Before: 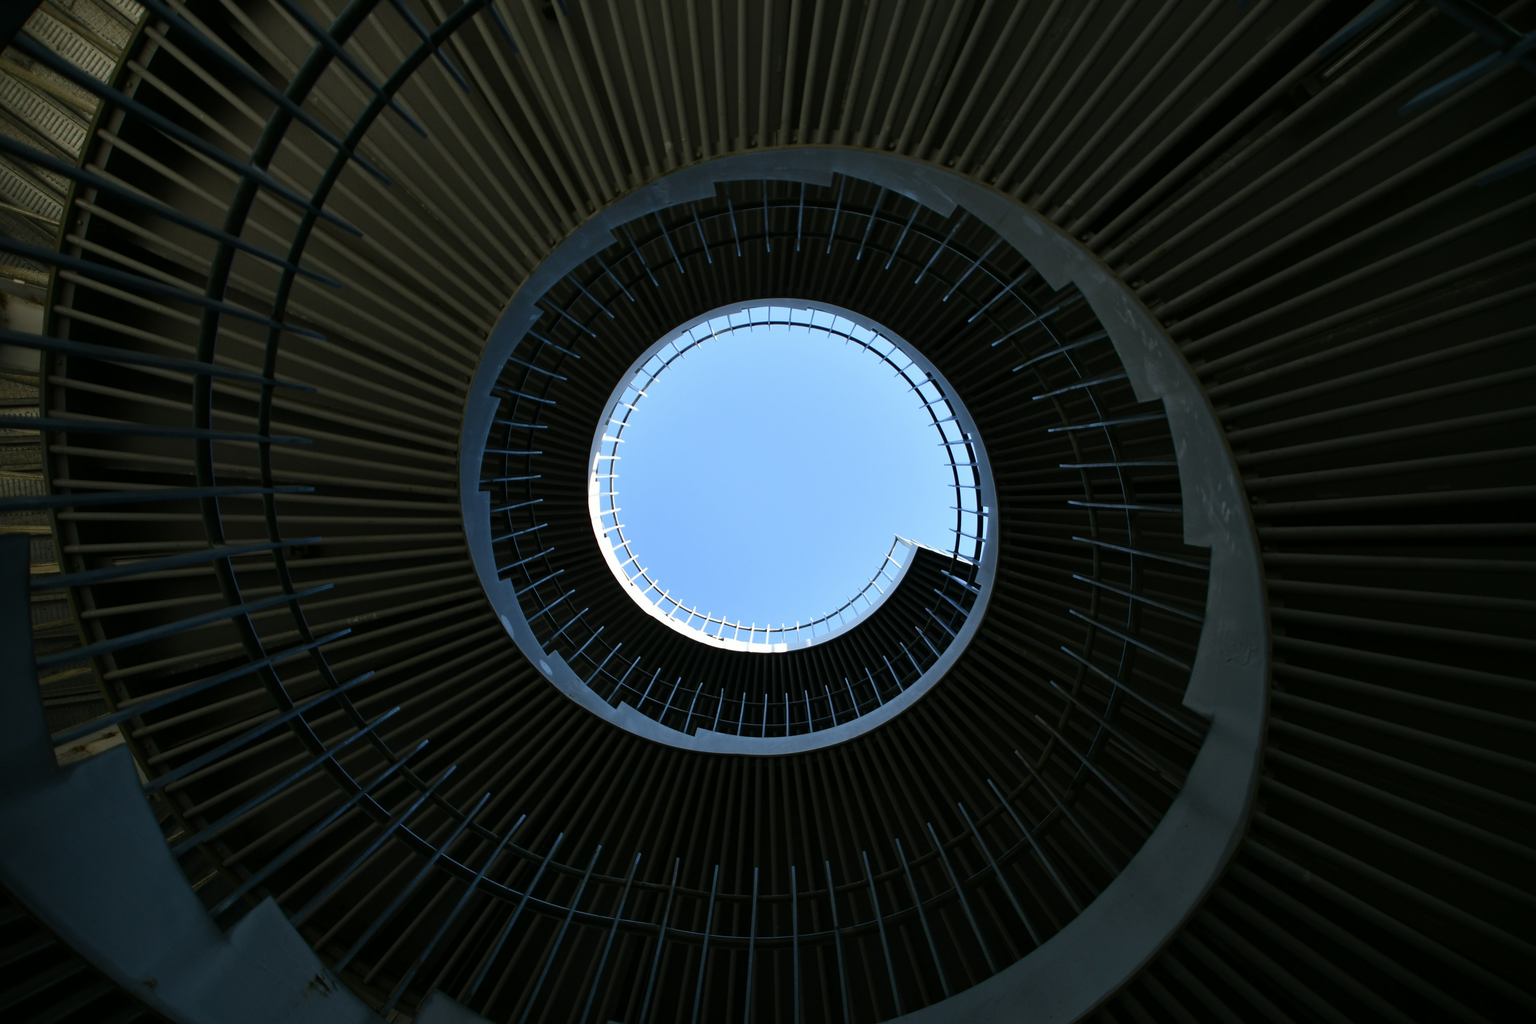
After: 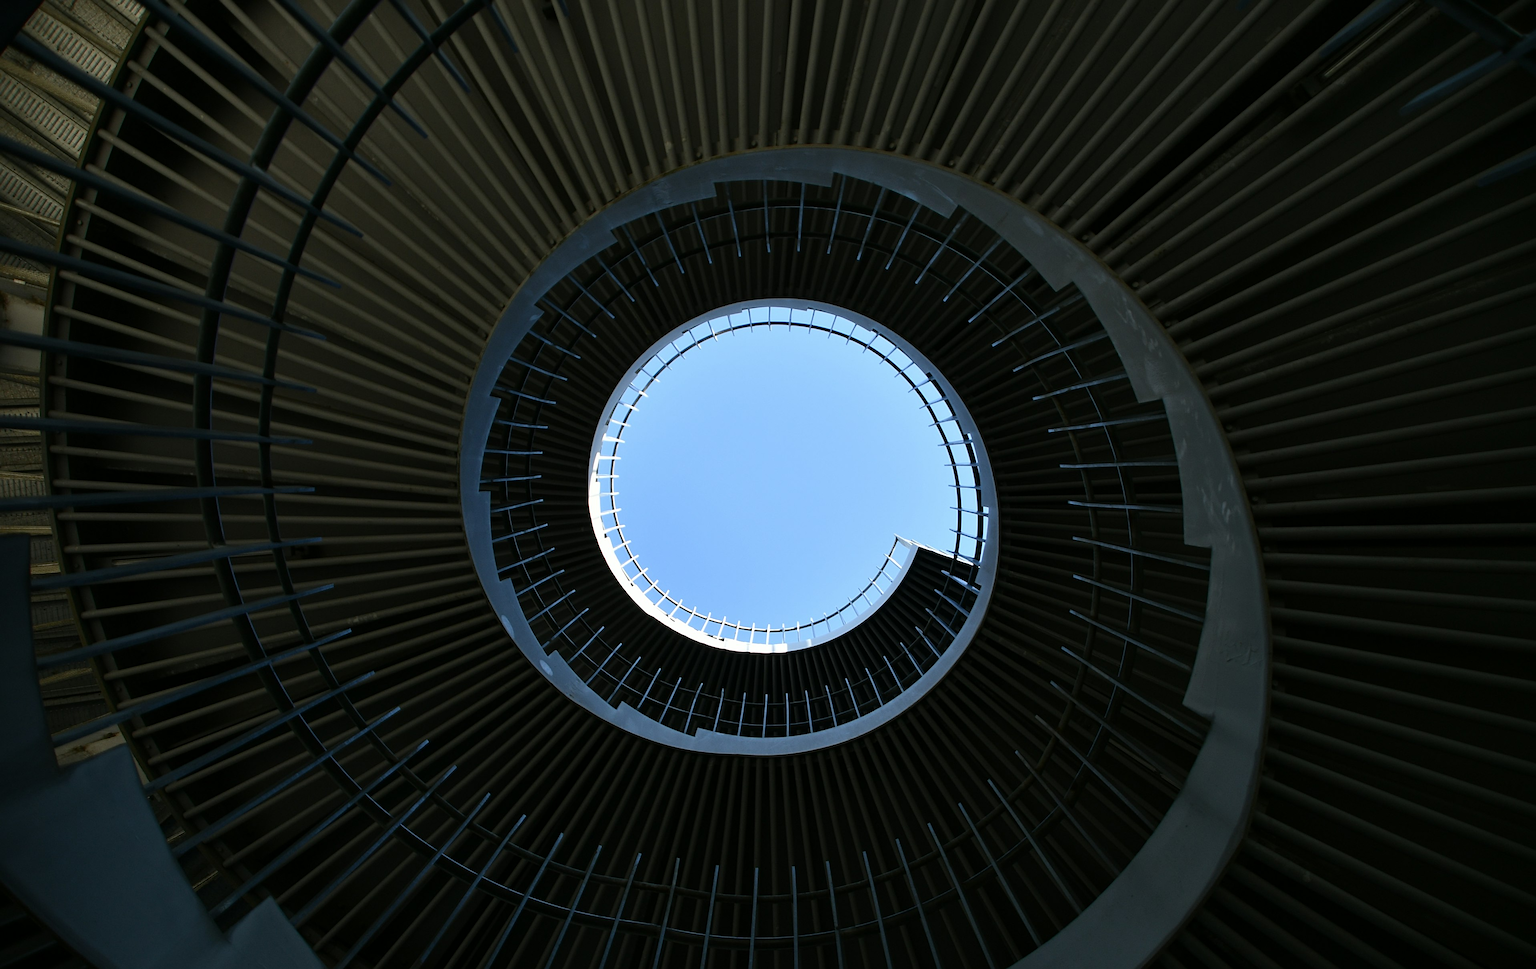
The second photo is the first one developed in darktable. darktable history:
sharpen: radius 2.174, amount 0.386, threshold 0.111
crop and rotate: top 0.011%, bottom 5.269%
